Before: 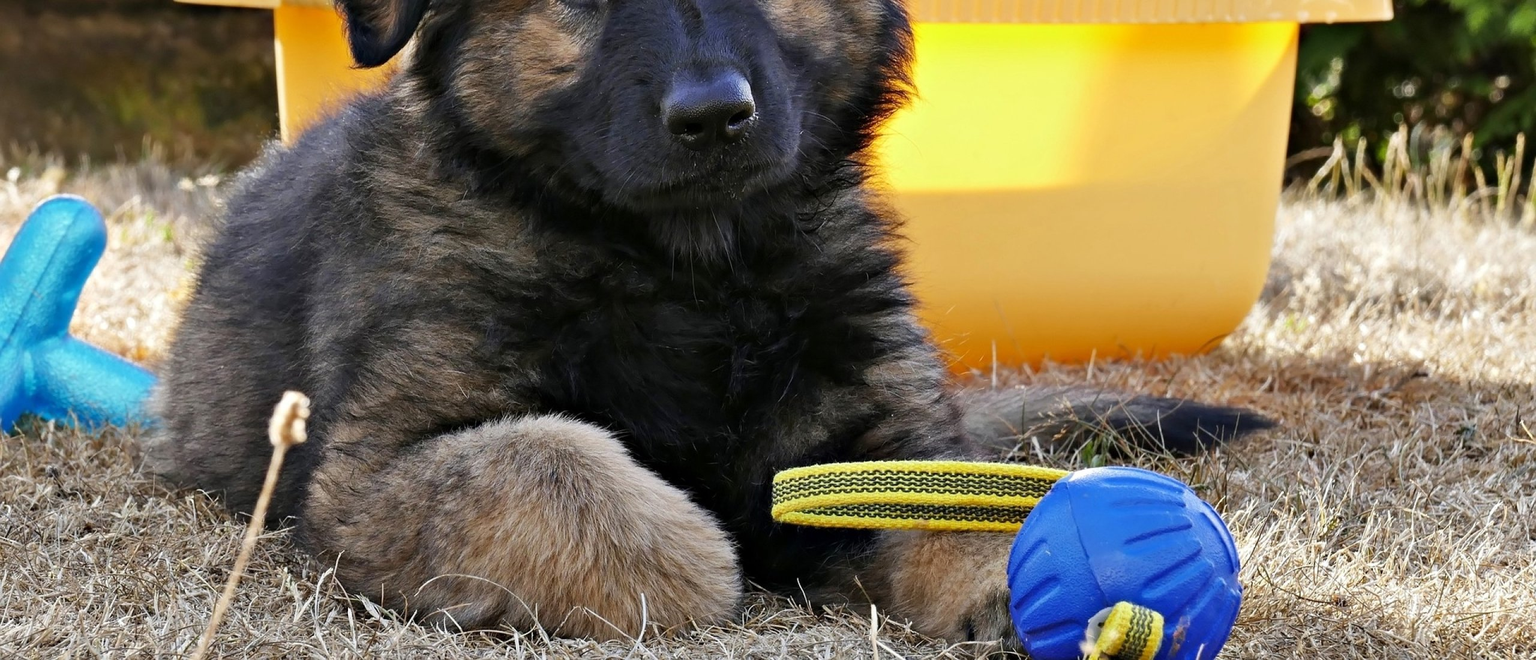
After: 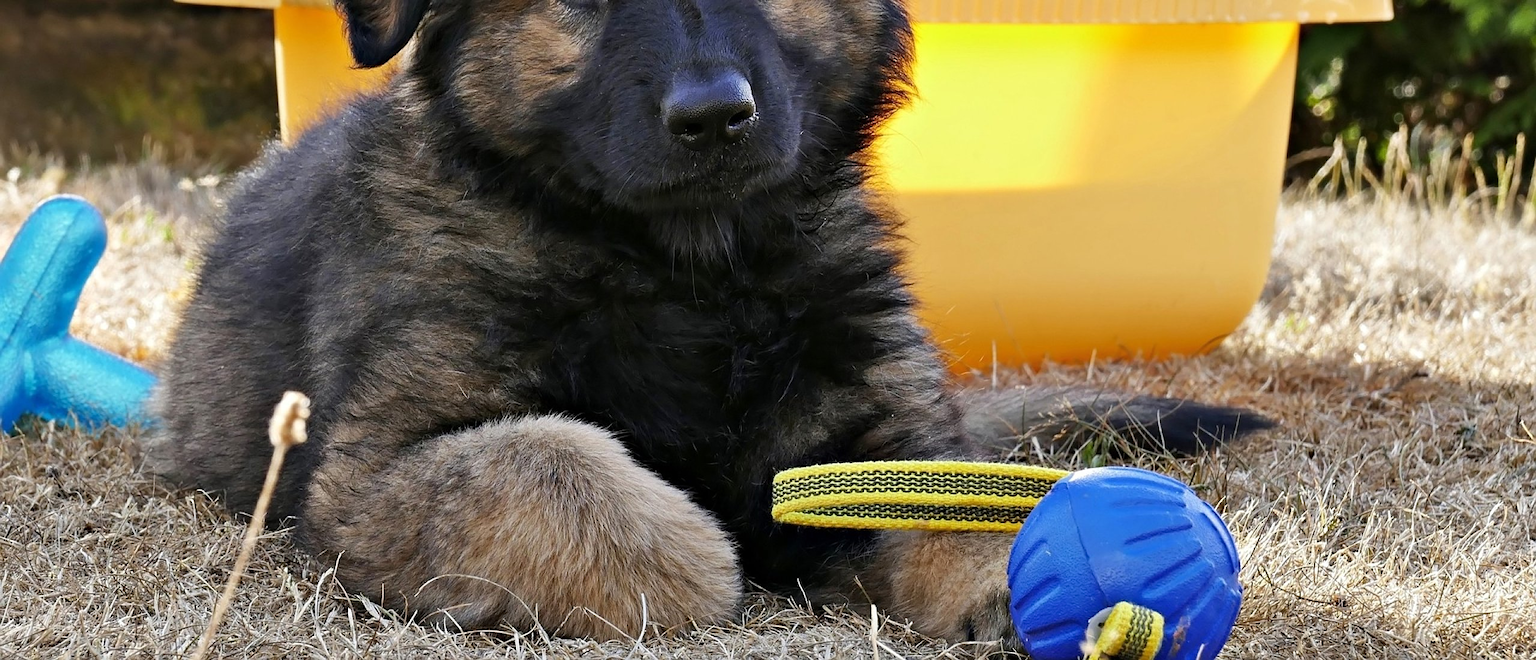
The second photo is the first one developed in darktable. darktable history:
sharpen: amount 0.2
color balance rgb: saturation formula JzAzBz (2021)
